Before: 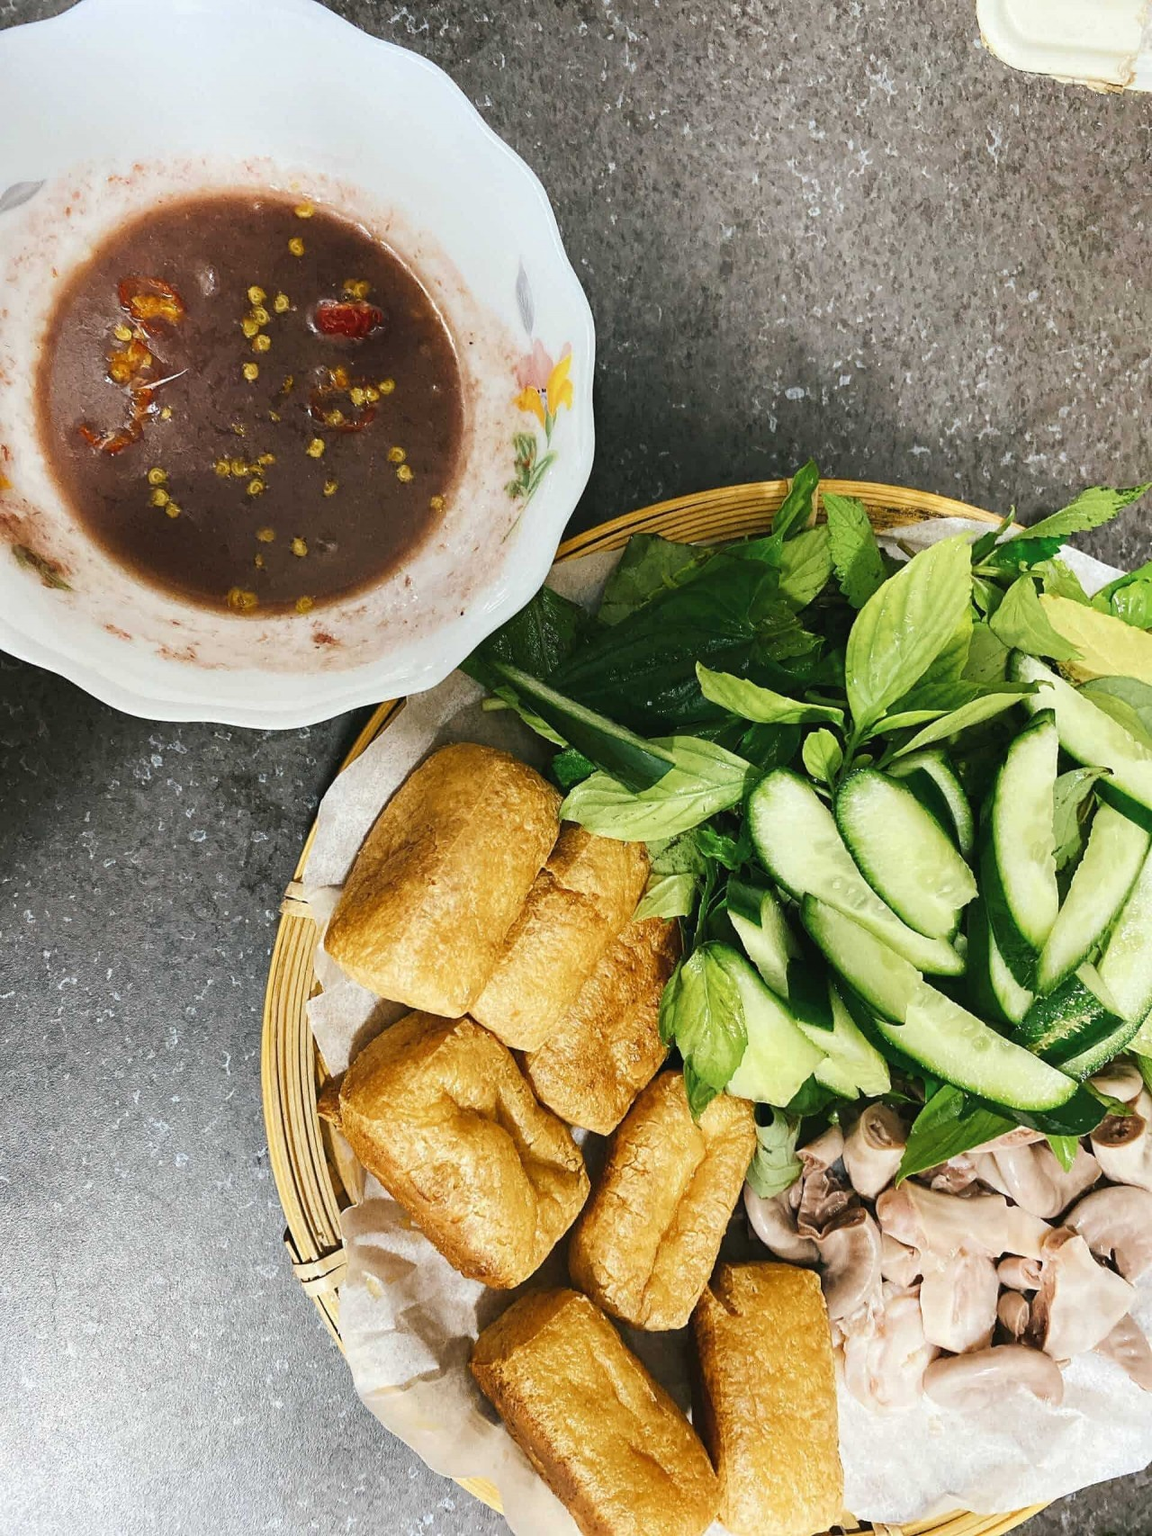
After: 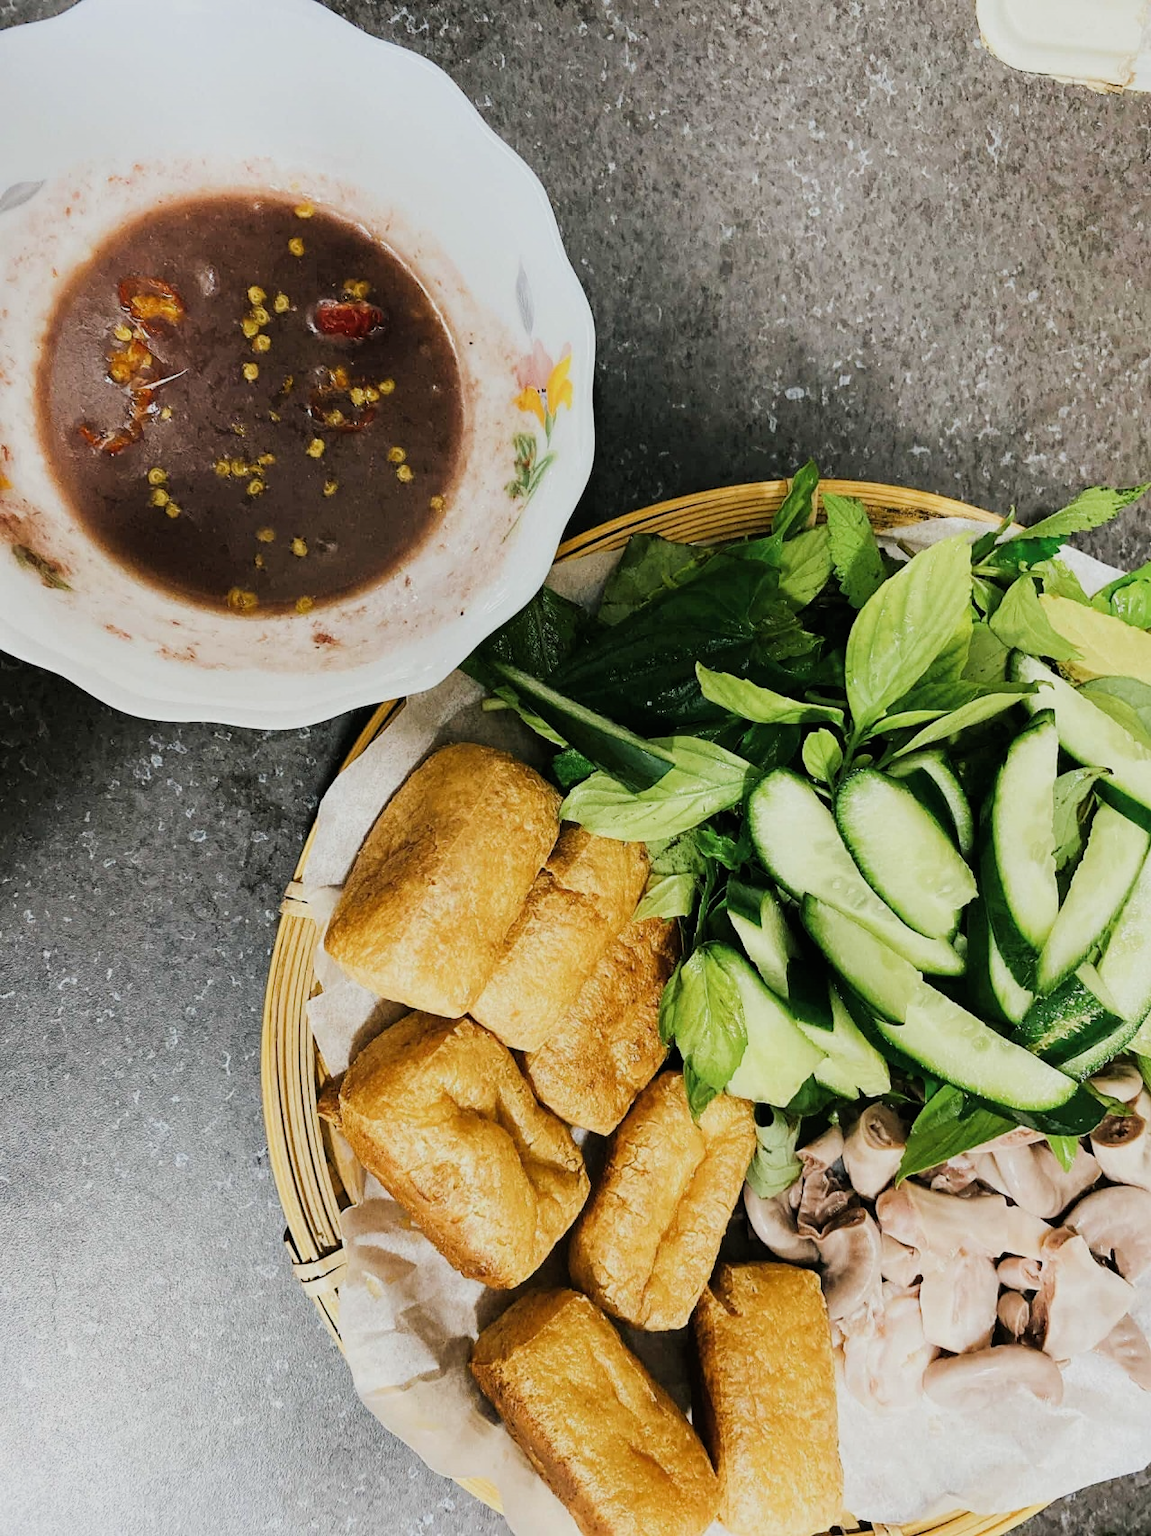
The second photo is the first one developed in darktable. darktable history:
filmic rgb: black relative exposure -7.65 EV, white relative exposure 3.99 EV, hardness 4.02, contrast 1.097, highlights saturation mix -30.87%
